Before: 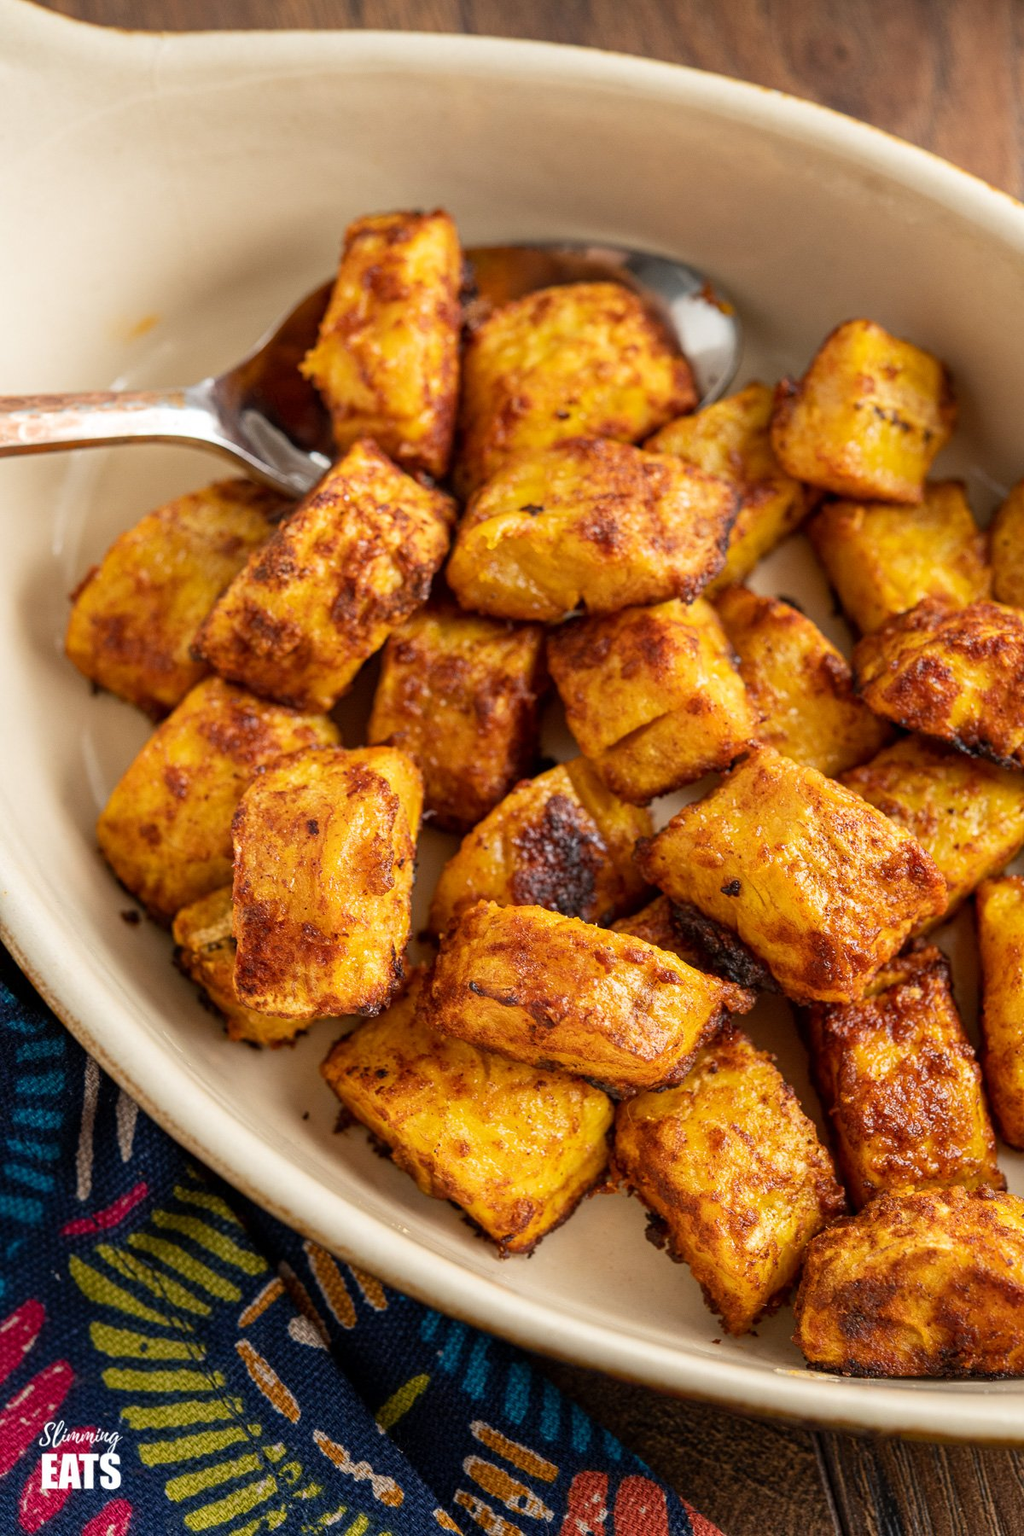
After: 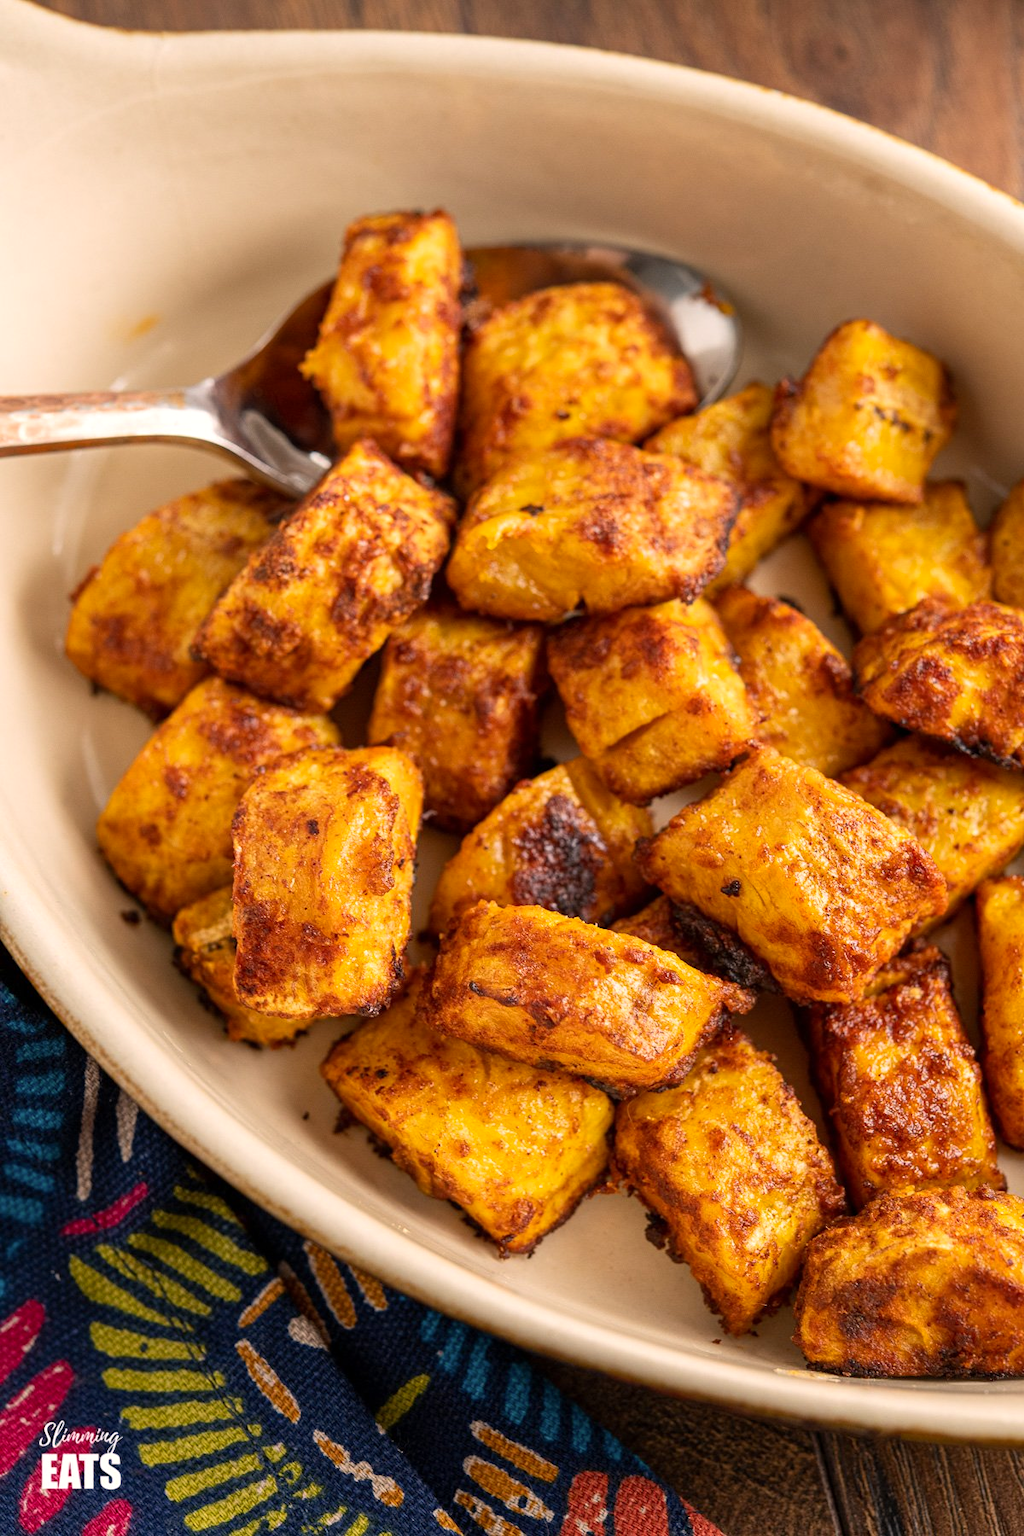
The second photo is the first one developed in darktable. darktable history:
color correction: highlights a* 5.83, highlights b* 4.8
exposure: exposure 0.077 EV, compensate exposure bias true, compensate highlight preservation false
